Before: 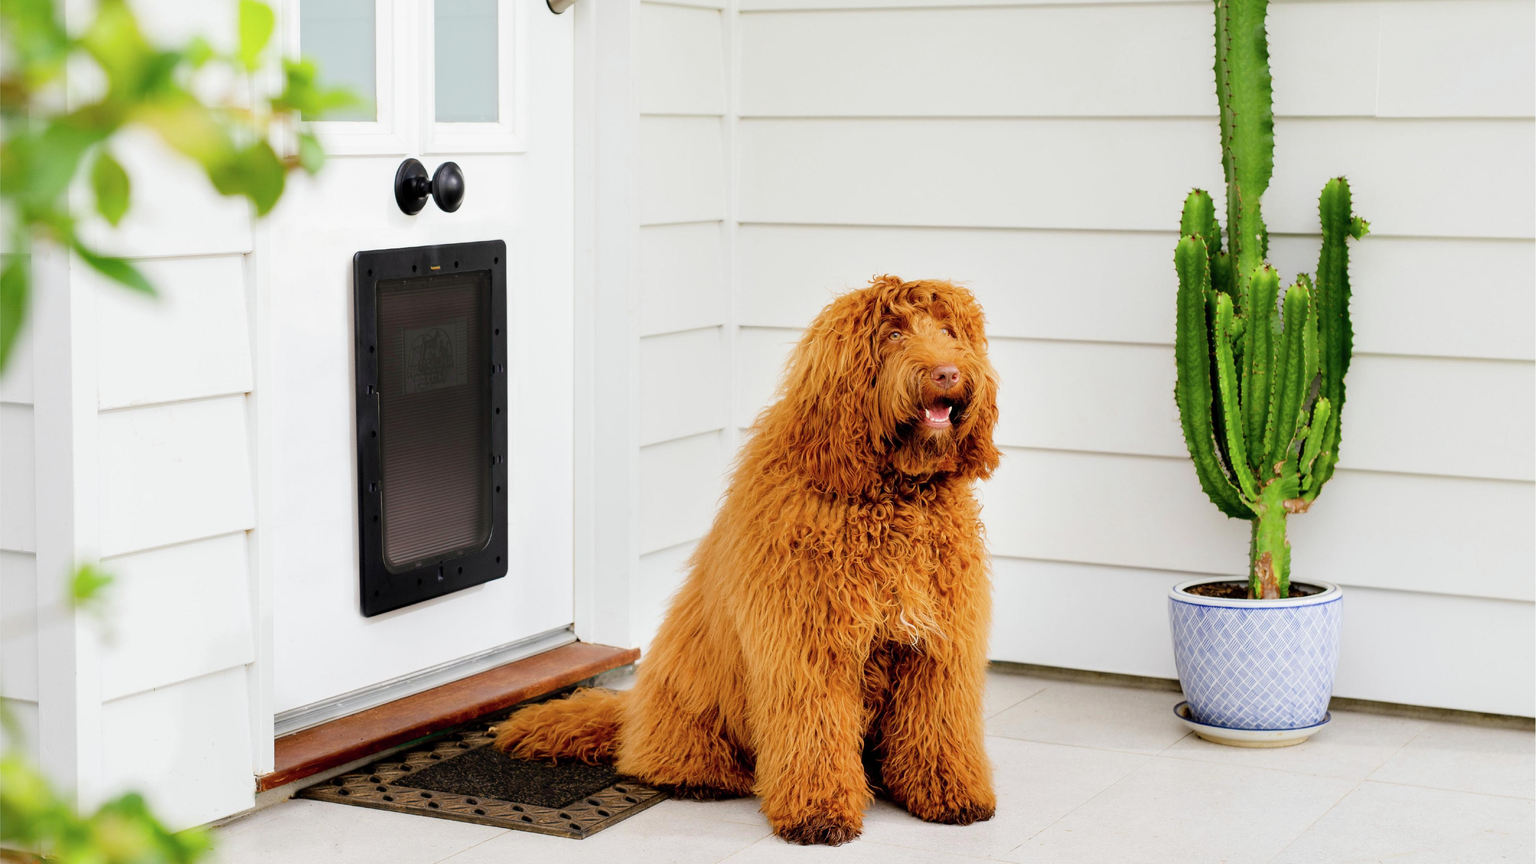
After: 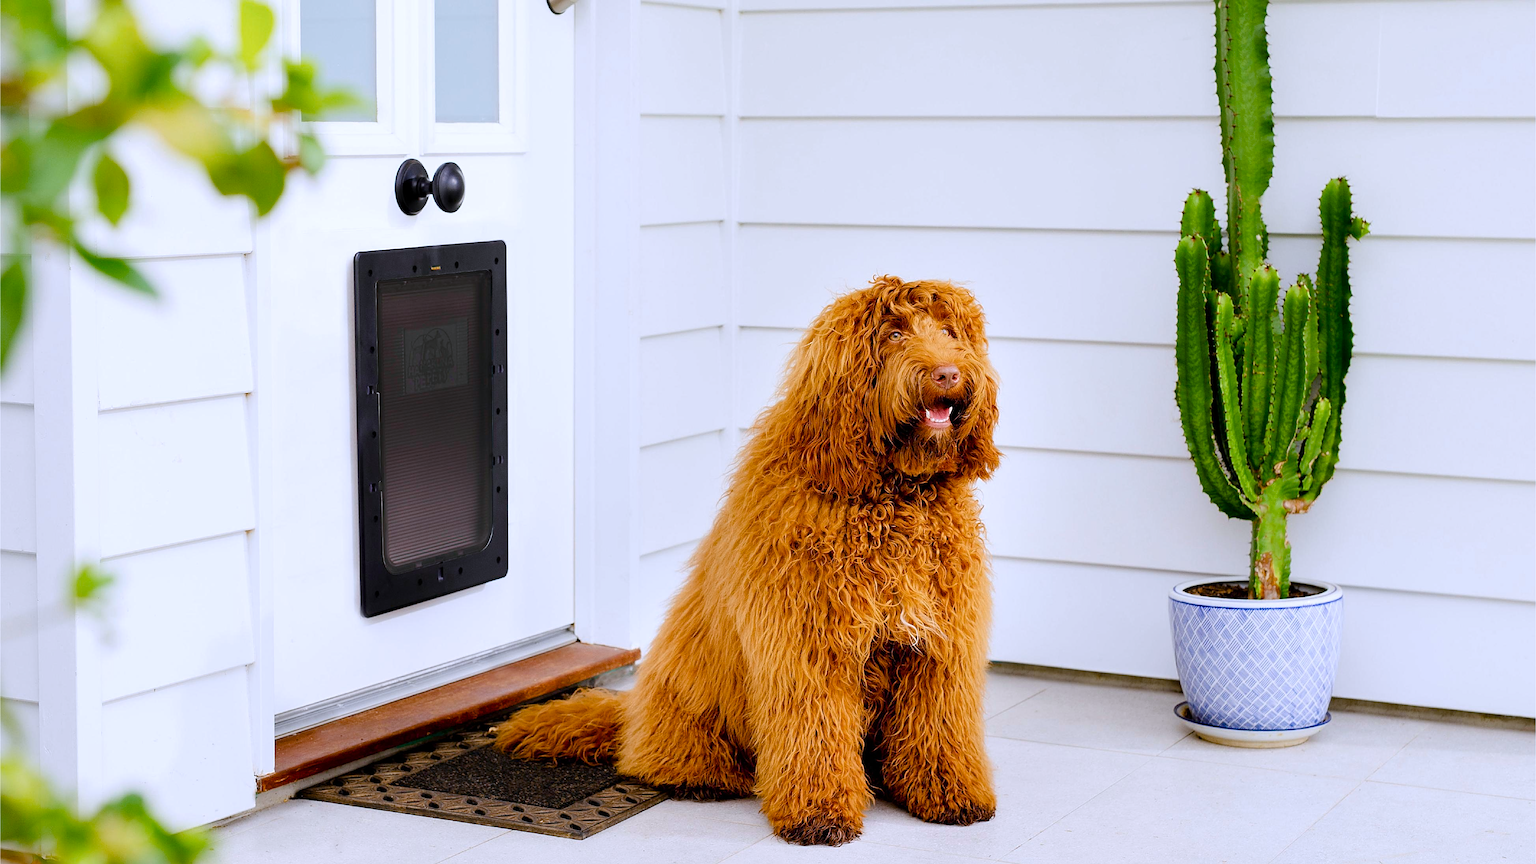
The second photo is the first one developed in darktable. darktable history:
color balance rgb: perceptual saturation grading › global saturation 20%, perceptual saturation grading › highlights -25%, perceptual saturation grading › shadows 25%
sharpen: on, module defaults
white balance: red 0.967, blue 1.119, emerald 0.756
